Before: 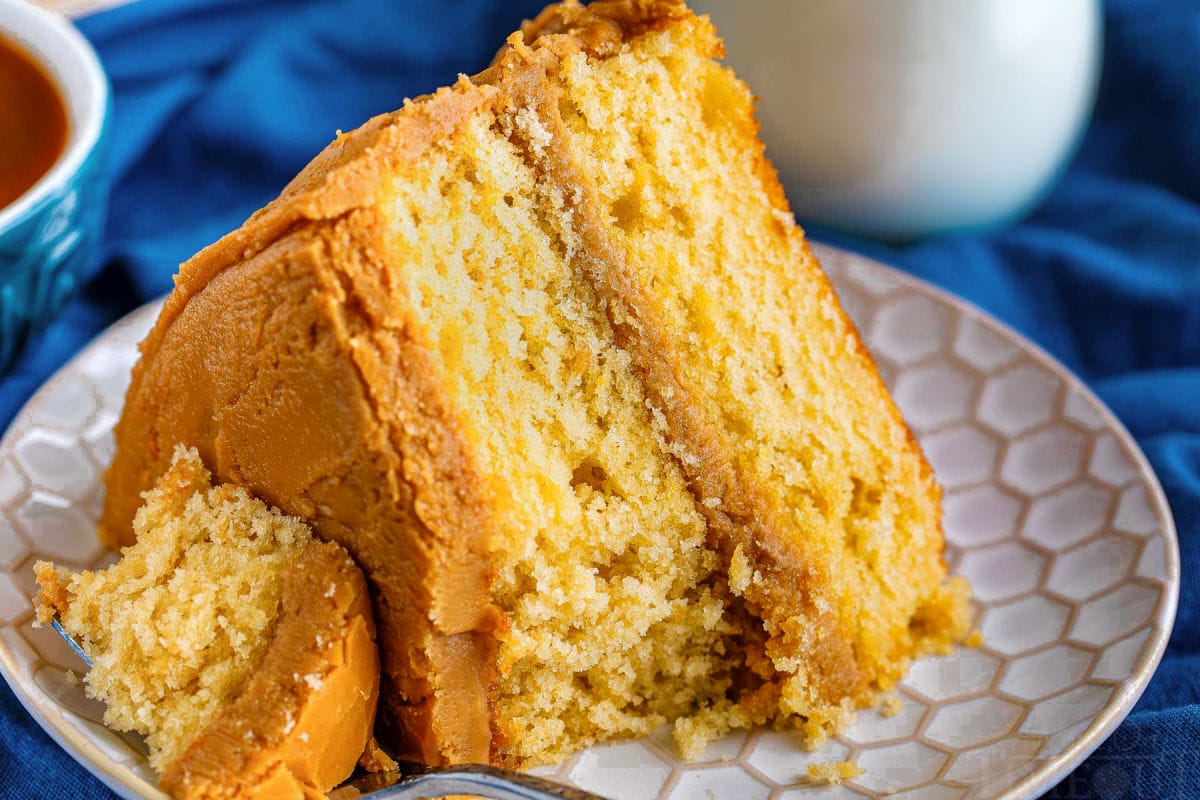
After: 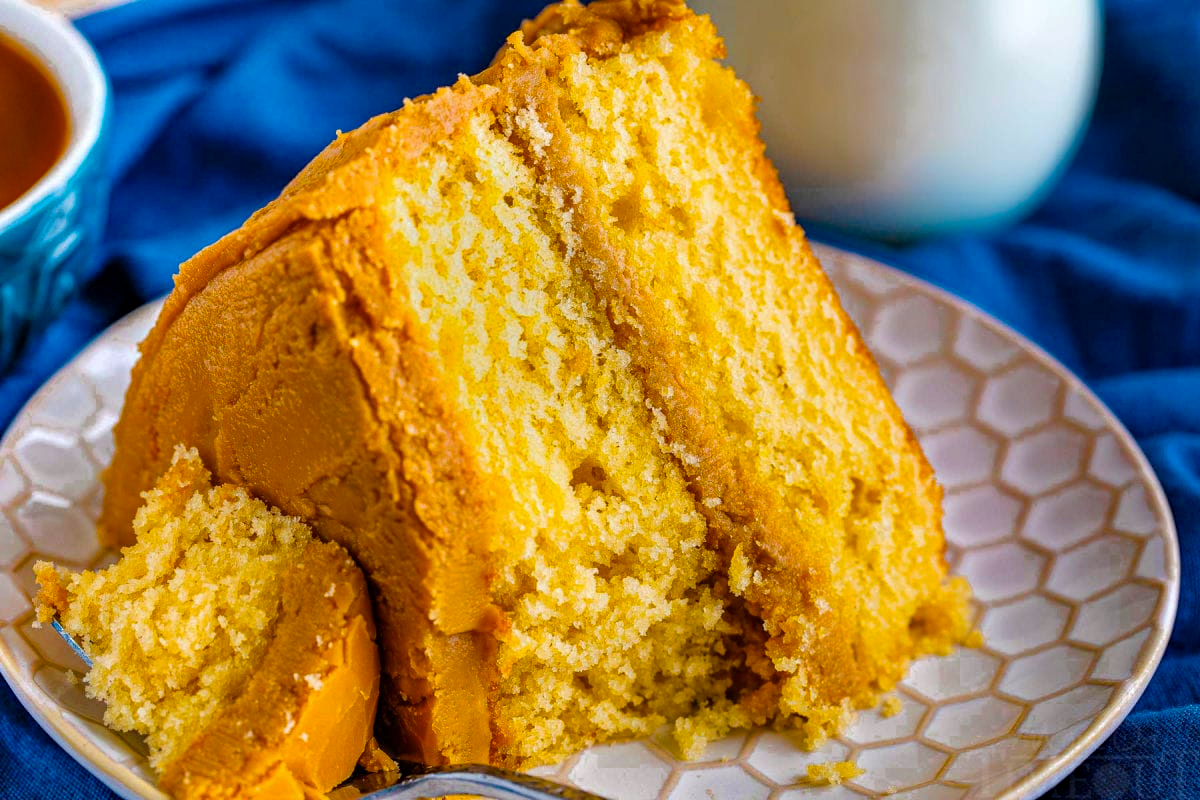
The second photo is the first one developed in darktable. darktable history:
contrast brightness saturation: saturation -0.05
haze removal: adaptive false
color balance rgb: perceptual saturation grading › global saturation 25%, global vibrance 20%
